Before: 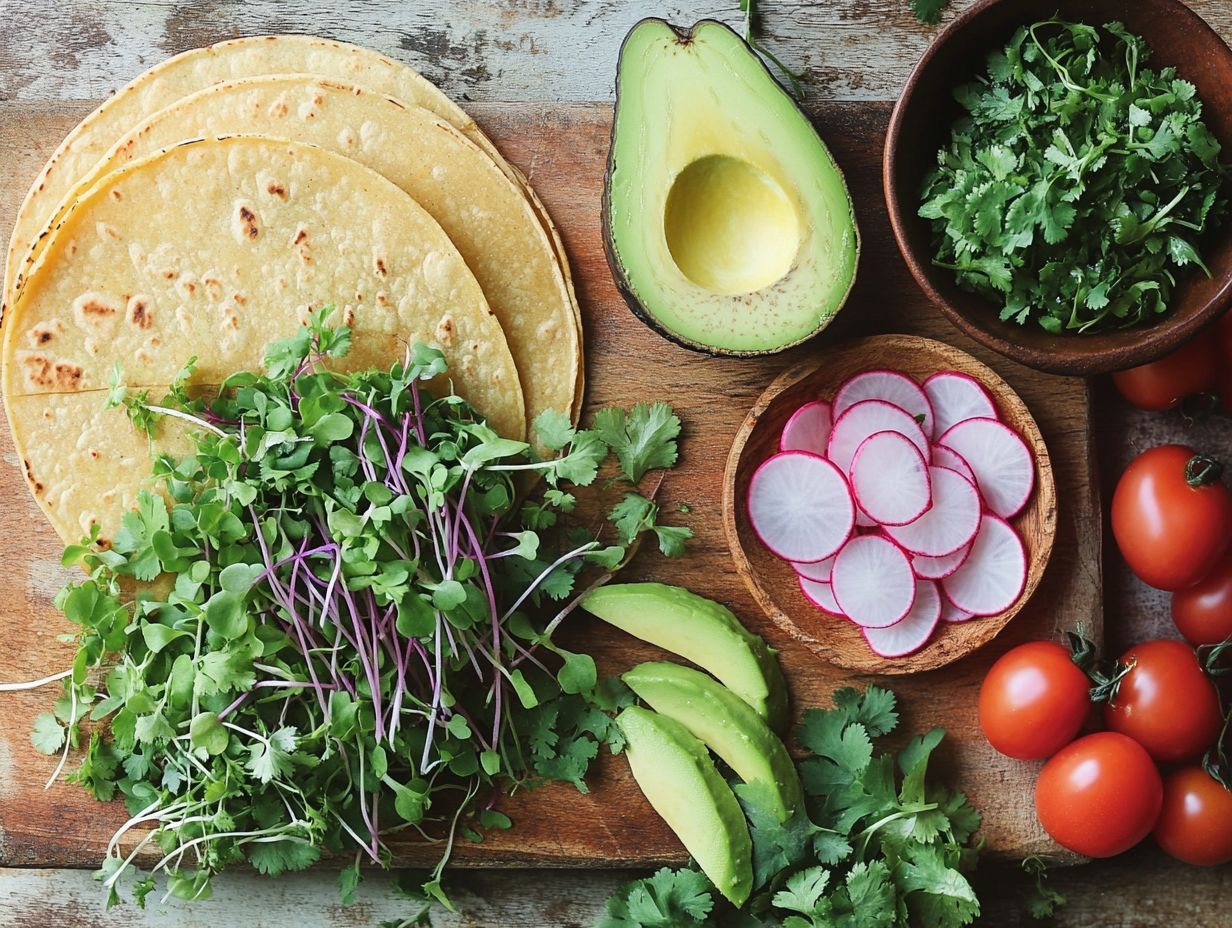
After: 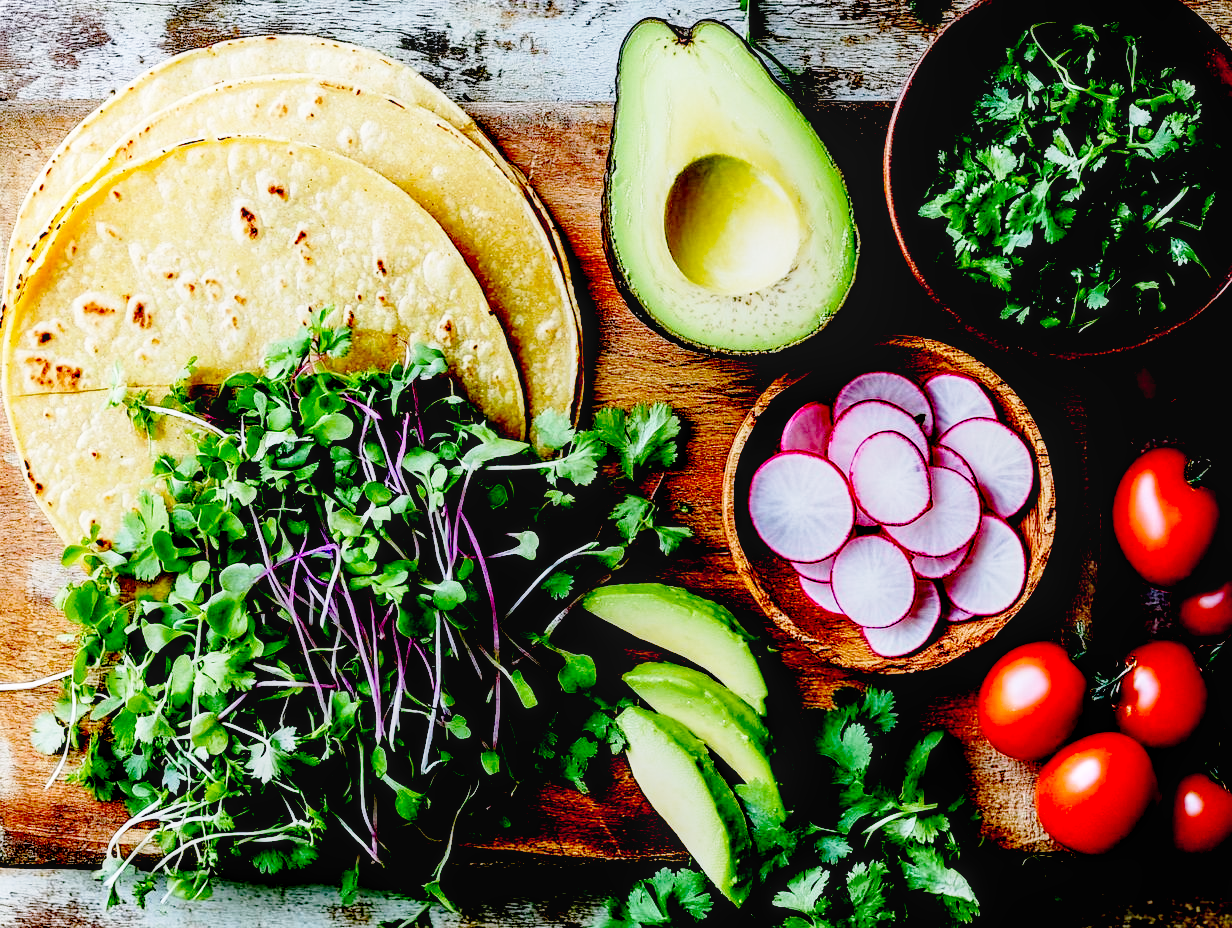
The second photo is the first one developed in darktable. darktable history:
base curve: curves: ch0 [(0, 0) (0.028, 0.03) (0.121, 0.232) (0.46, 0.748) (0.859, 0.968) (1, 1)], preserve colors none
local contrast: on, module defaults
exposure: black level correction 0.1, exposure -0.092 EV, compensate highlight preservation false
color calibration: illuminant as shot in camera, x 0.358, y 0.373, temperature 4628.91 K
